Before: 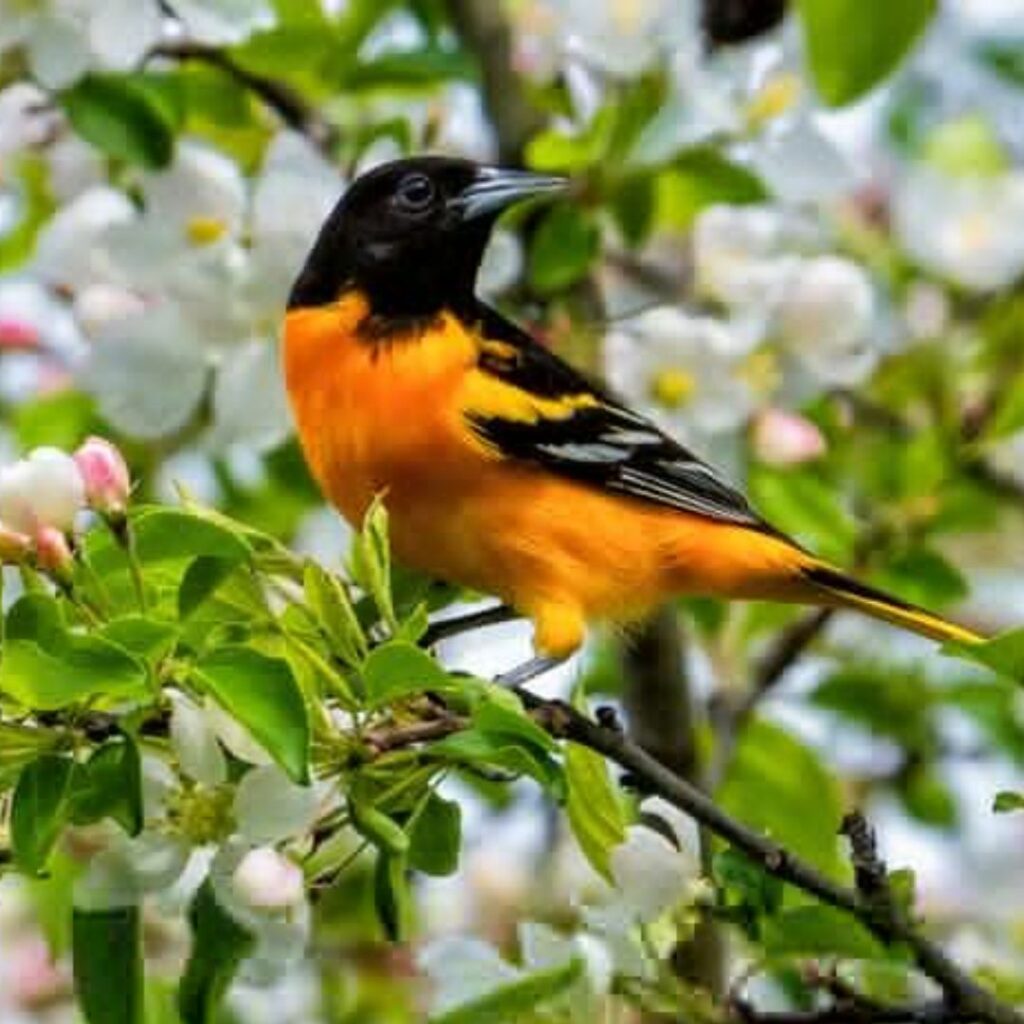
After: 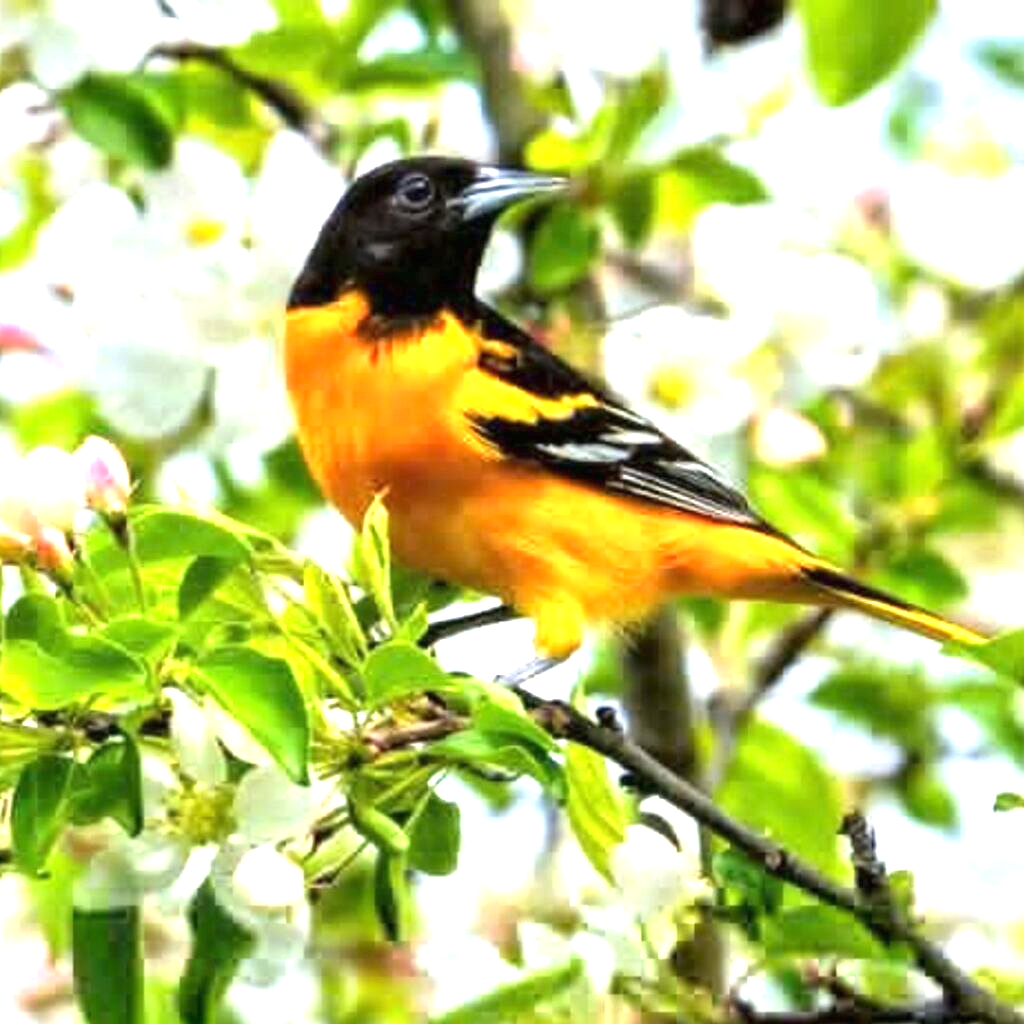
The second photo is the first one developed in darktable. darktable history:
exposure: black level correction 0, exposure 1.449 EV, compensate highlight preservation false
